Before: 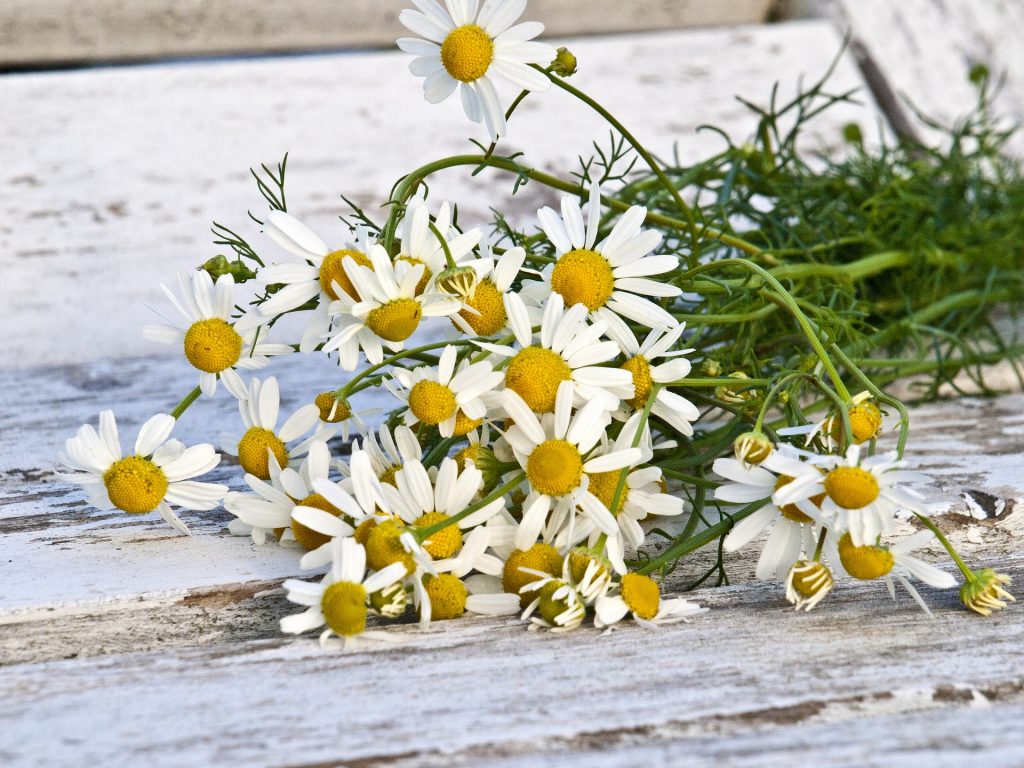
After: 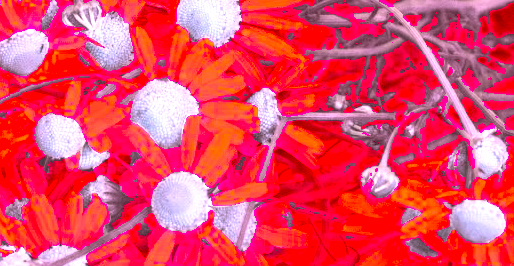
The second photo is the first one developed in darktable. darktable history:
crop: left 36.607%, top 34.735%, right 13.146%, bottom 30.611%
color correction: highlights a* -39.68, highlights b* -40, shadows a* -40, shadows b* -40, saturation -3
exposure: exposure 1.137 EV, compensate highlight preservation false
color zones: curves: ch0 [(0.004, 0.388) (0.125, 0.392) (0.25, 0.404) (0.375, 0.5) (0.5, 0.5) (0.625, 0.5) (0.75, 0.5) (0.875, 0.5)]; ch1 [(0, 0.5) (0.125, 0.5) (0.25, 0.5) (0.375, 0.124) (0.524, 0.124) (0.645, 0.128) (0.789, 0.132) (0.914, 0.096) (0.998, 0.068)]
